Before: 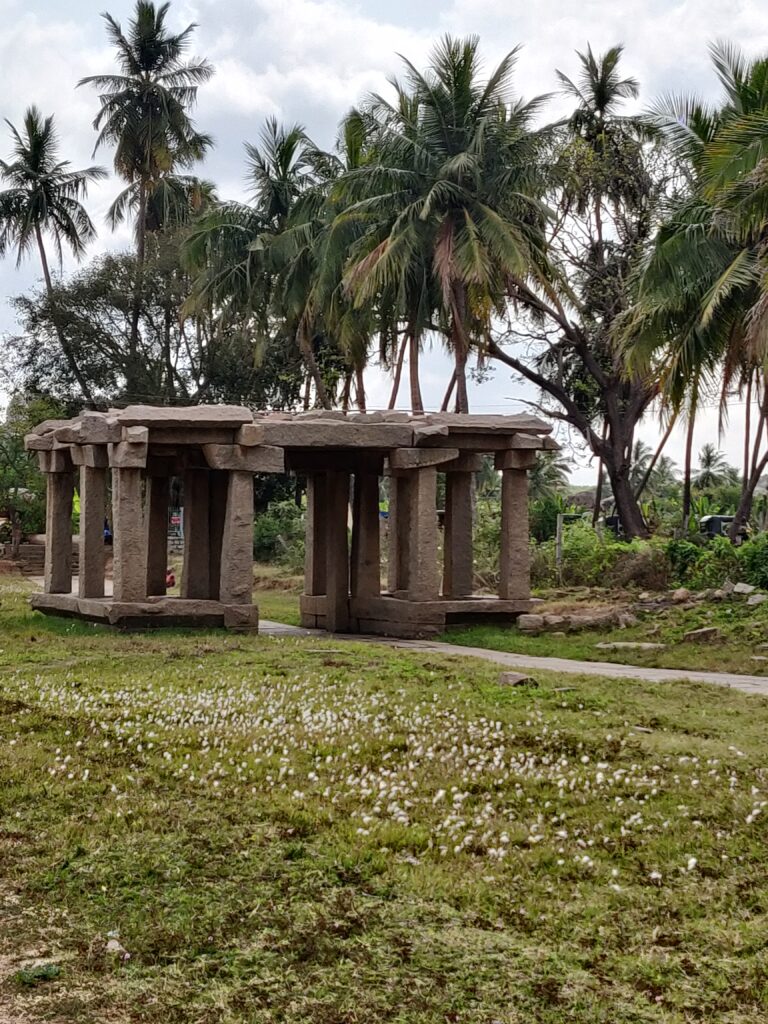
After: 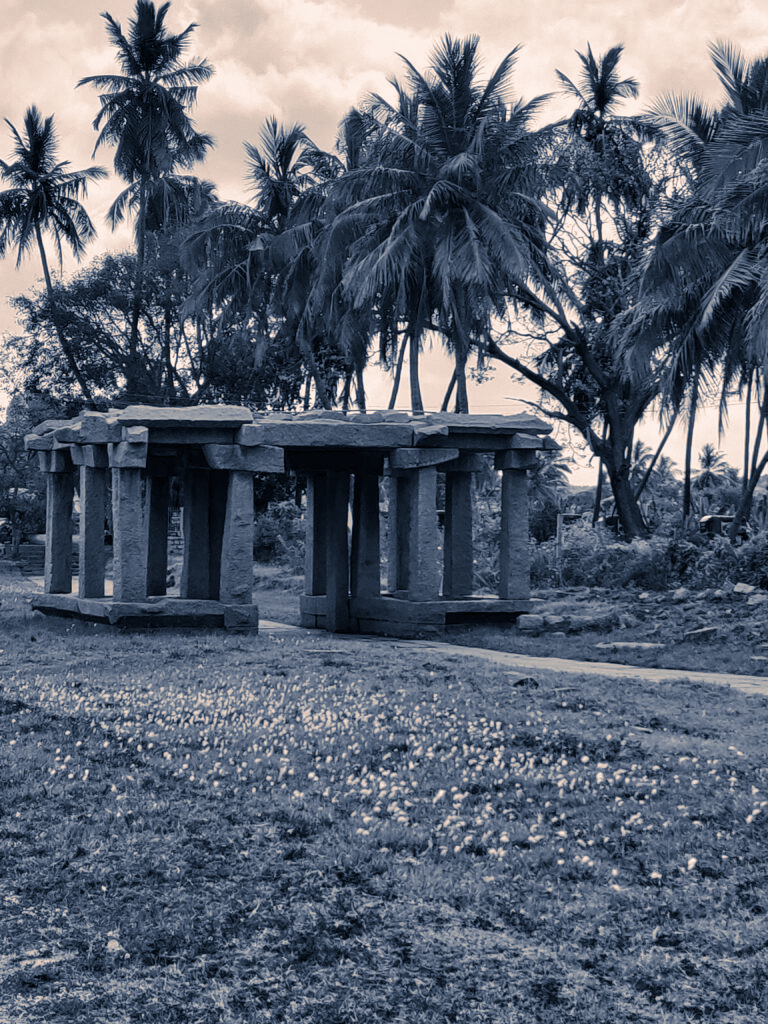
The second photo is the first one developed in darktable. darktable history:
split-toning: shadows › hue 226.8°, shadows › saturation 0.56, highlights › hue 28.8°, balance -40, compress 0%
monochrome: a 30.25, b 92.03
shadows and highlights: shadows 22.7, highlights -48.71, soften with gaussian
color correction: highlights b* 3
